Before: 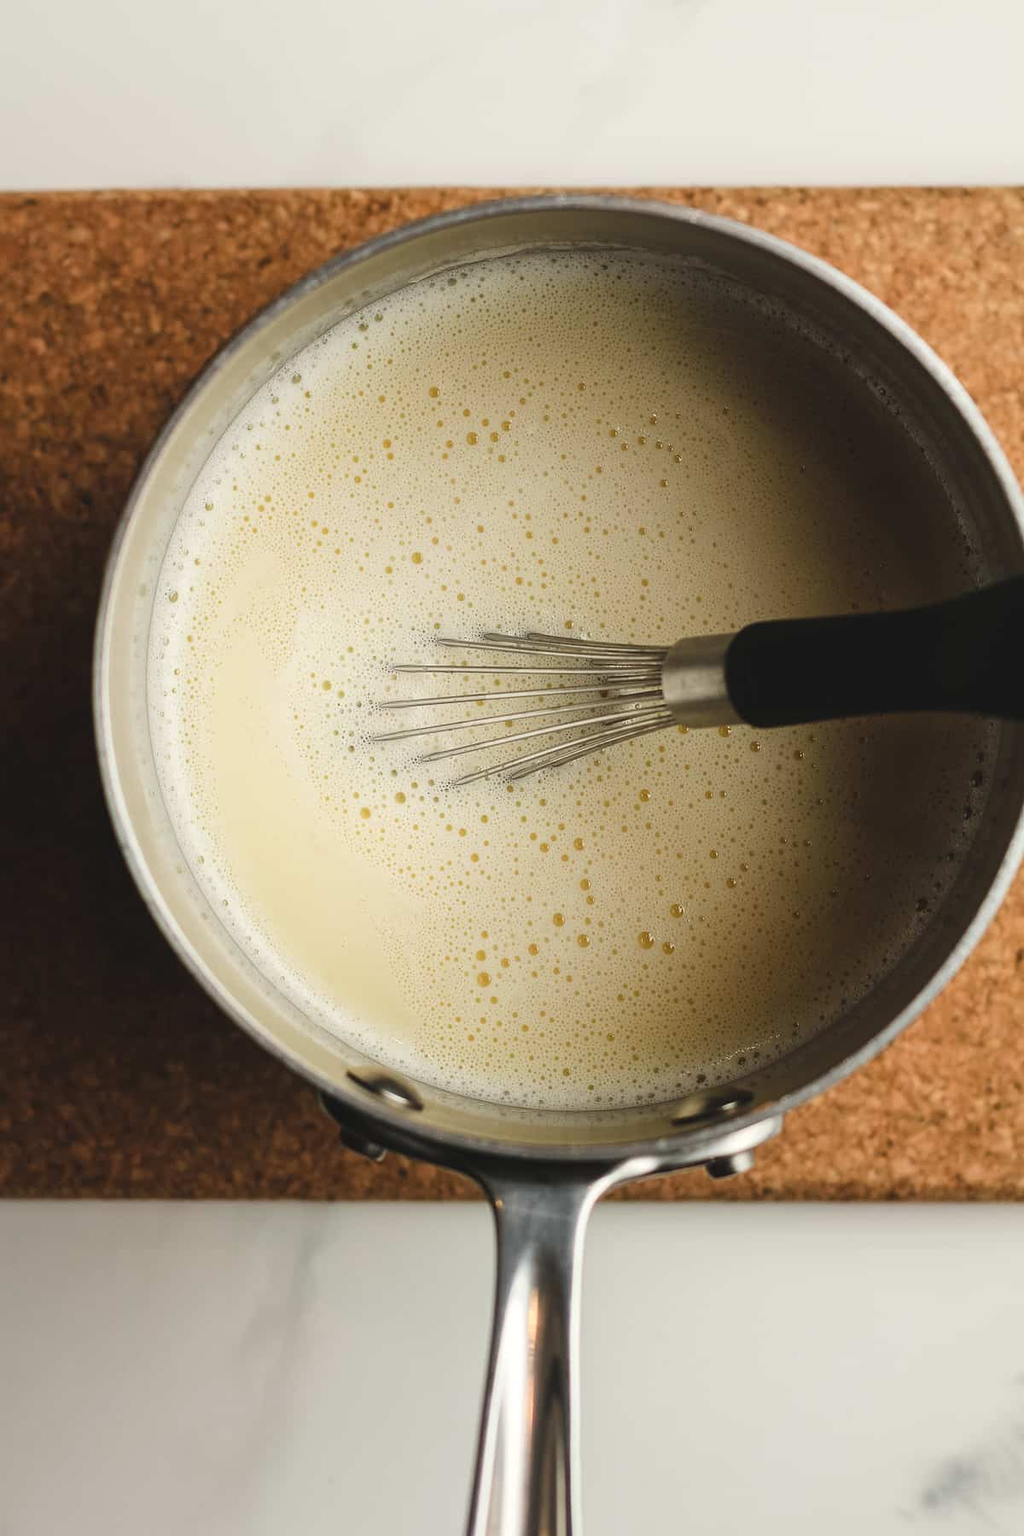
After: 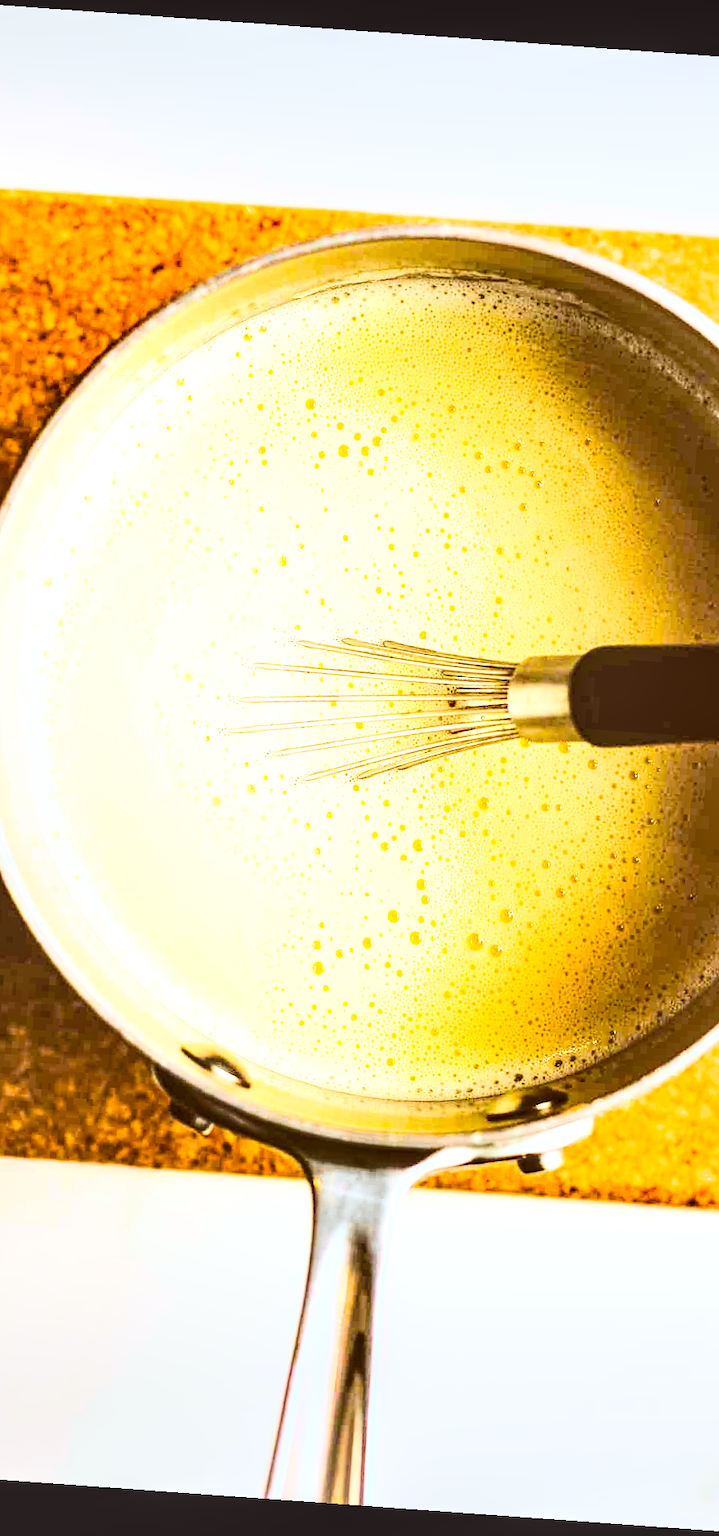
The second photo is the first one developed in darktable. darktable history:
local contrast: highlights 61%, detail 143%, midtone range 0.428
exposure: black level correction 0, exposure 1.45 EV, compensate exposure bias true, compensate highlight preservation false
crop: left 16.899%, right 16.556%
color balance: lift [1, 1.011, 0.999, 0.989], gamma [1.109, 1.045, 1.039, 0.955], gain [0.917, 0.936, 0.952, 1.064], contrast 2.32%, contrast fulcrum 19%, output saturation 101%
rotate and perspective: rotation 4.1°, automatic cropping off
rgb curve: curves: ch0 [(0, 0) (0.21, 0.15) (0.24, 0.21) (0.5, 0.75) (0.75, 0.96) (0.89, 0.99) (1, 1)]; ch1 [(0, 0.02) (0.21, 0.13) (0.25, 0.2) (0.5, 0.67) (0.75, 0.9) (0.89, 0.97) (1, 1)]; ch2 [(0, 0.02) (0.21, 0.13) (0.25, 0.2) (0.5, 0.67) (0.75, 0.9) (0.89, 0.97) (1, 1)], compensate middle gray true
shadows and highlights: shadows 32.83, highlights -47.7, soften with gaussian
color balance rgb: perceptual saturation grading › global saturation 30%, global vibrance 20%
